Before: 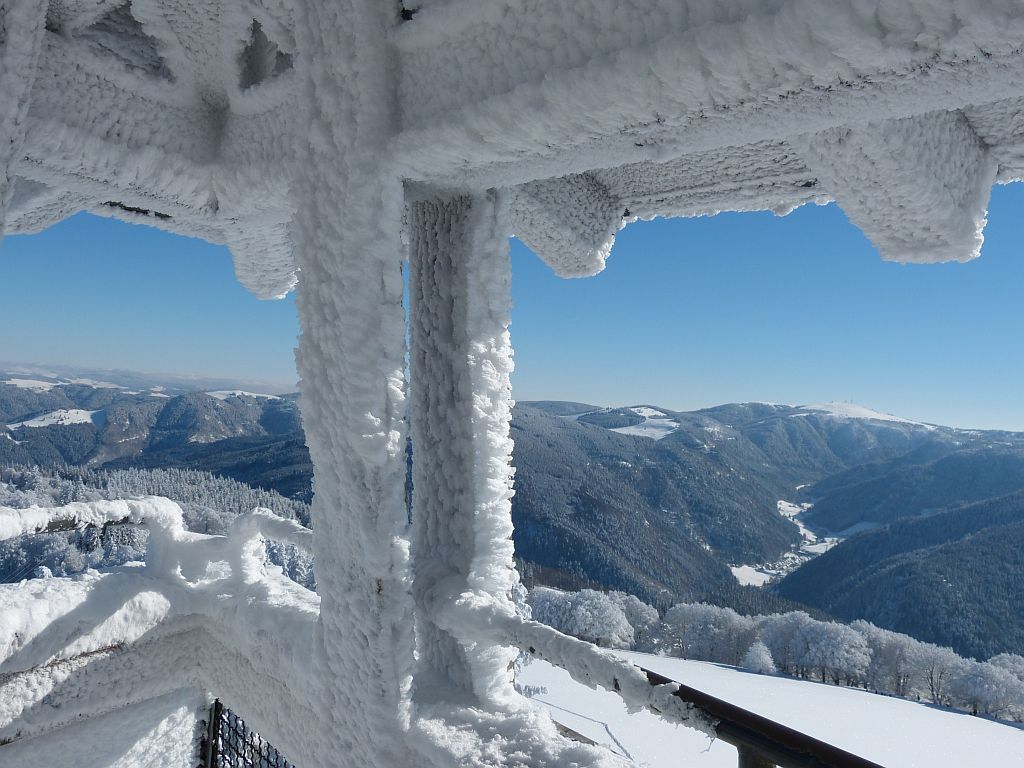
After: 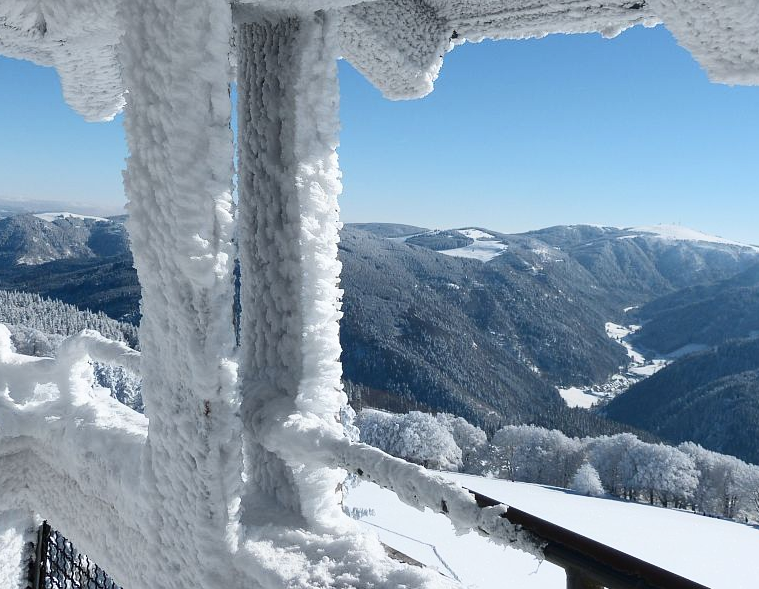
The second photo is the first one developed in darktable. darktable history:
contrast brightness saturation: contrast 0.236, brightness 0.092
crop: left 16.847%, top 23.229%, right 8.954%
